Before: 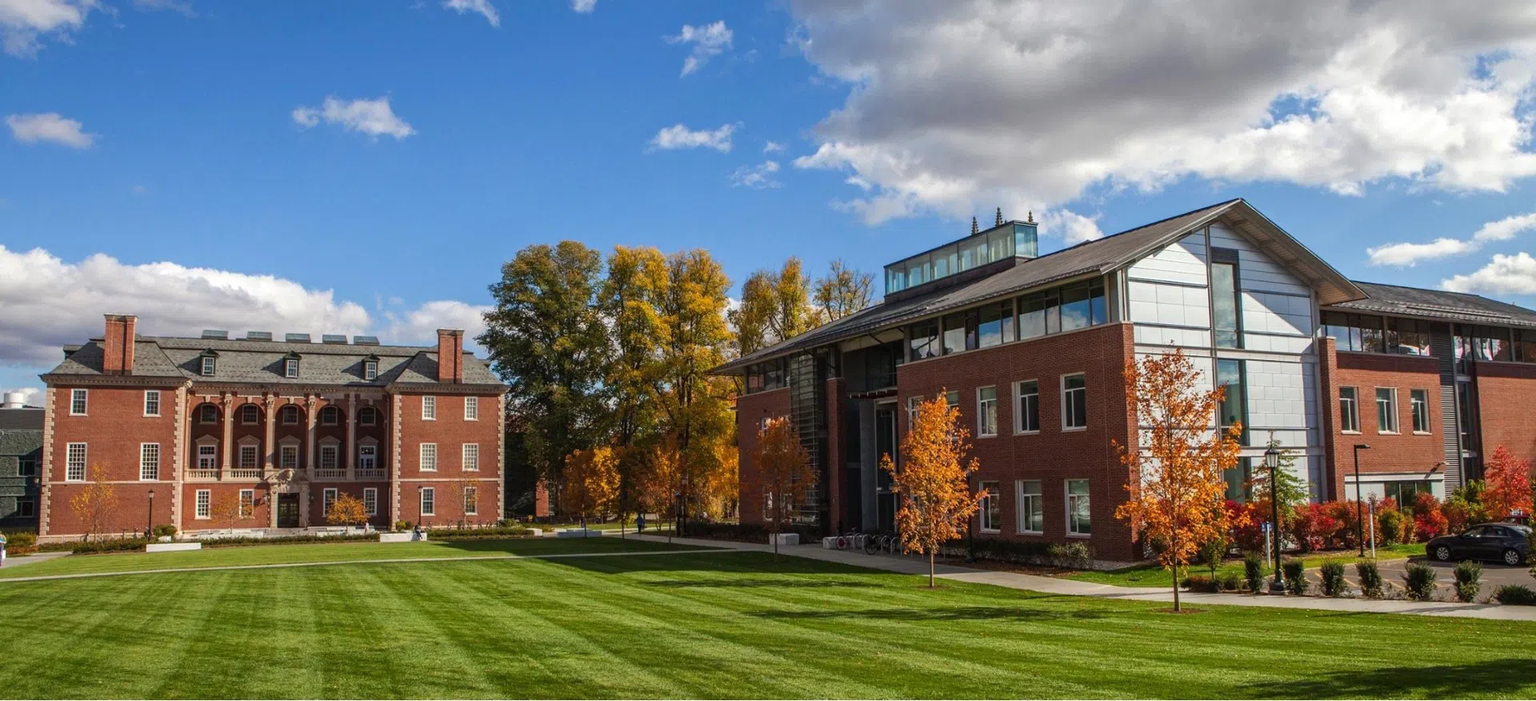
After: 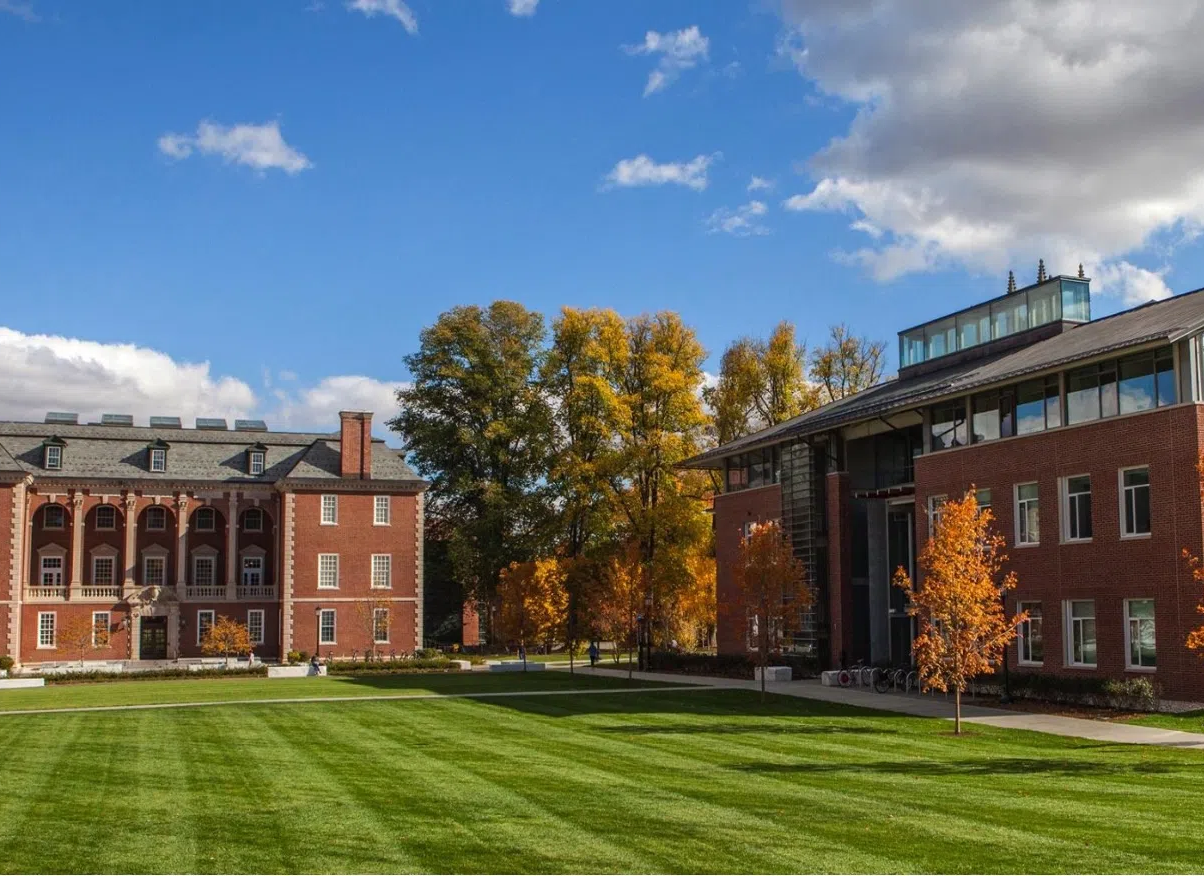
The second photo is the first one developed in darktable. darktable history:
crop: left 10.793%, right 26.496%
